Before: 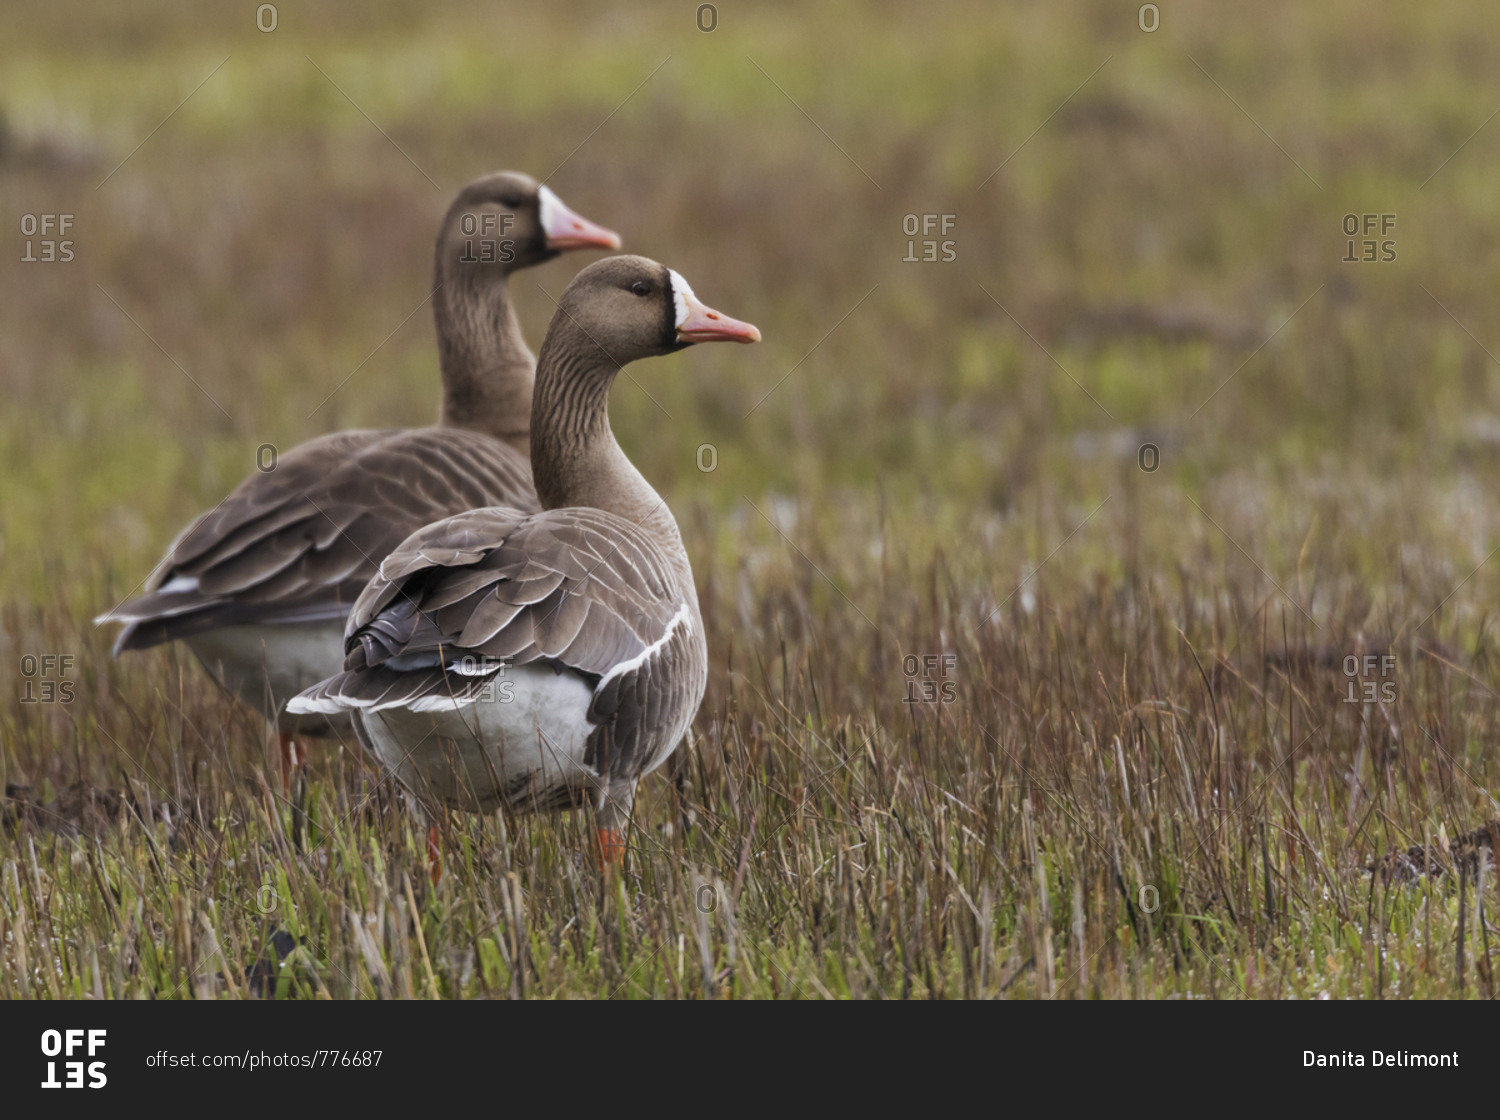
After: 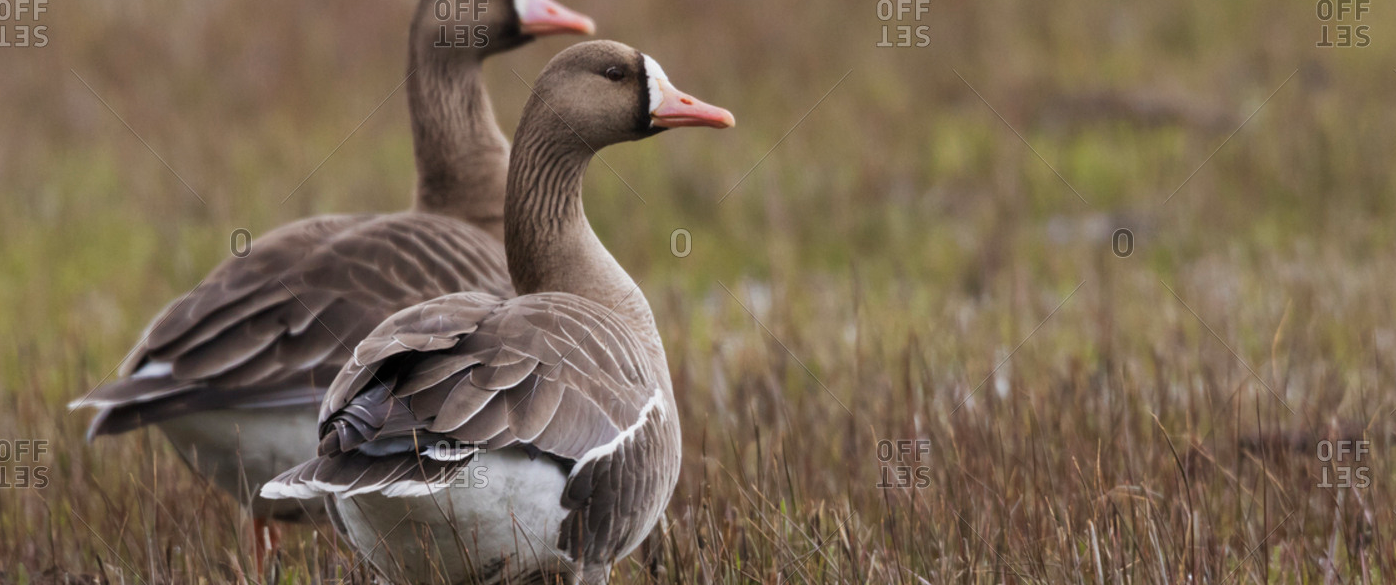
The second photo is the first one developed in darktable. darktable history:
crop: left 1.744%, top 19.225%, right 5.069%, bottom 28.357%
color zones: curves: ch0 [(0, 0.5) (0.143, 0.52) (0.286, 0.5) (0.429, 0.5) (0.571, 0.5) (0.714, 0.5) (0.857, 0.5) (1, 0.5)]; ch1 [(0, 0.489) (0.155, 0.45) (0.286, 0.466) (0.429, 0.5) (0.571, 0.5) (0.714, 0.5) (0.857, 0.5) (1, 0.489)]
